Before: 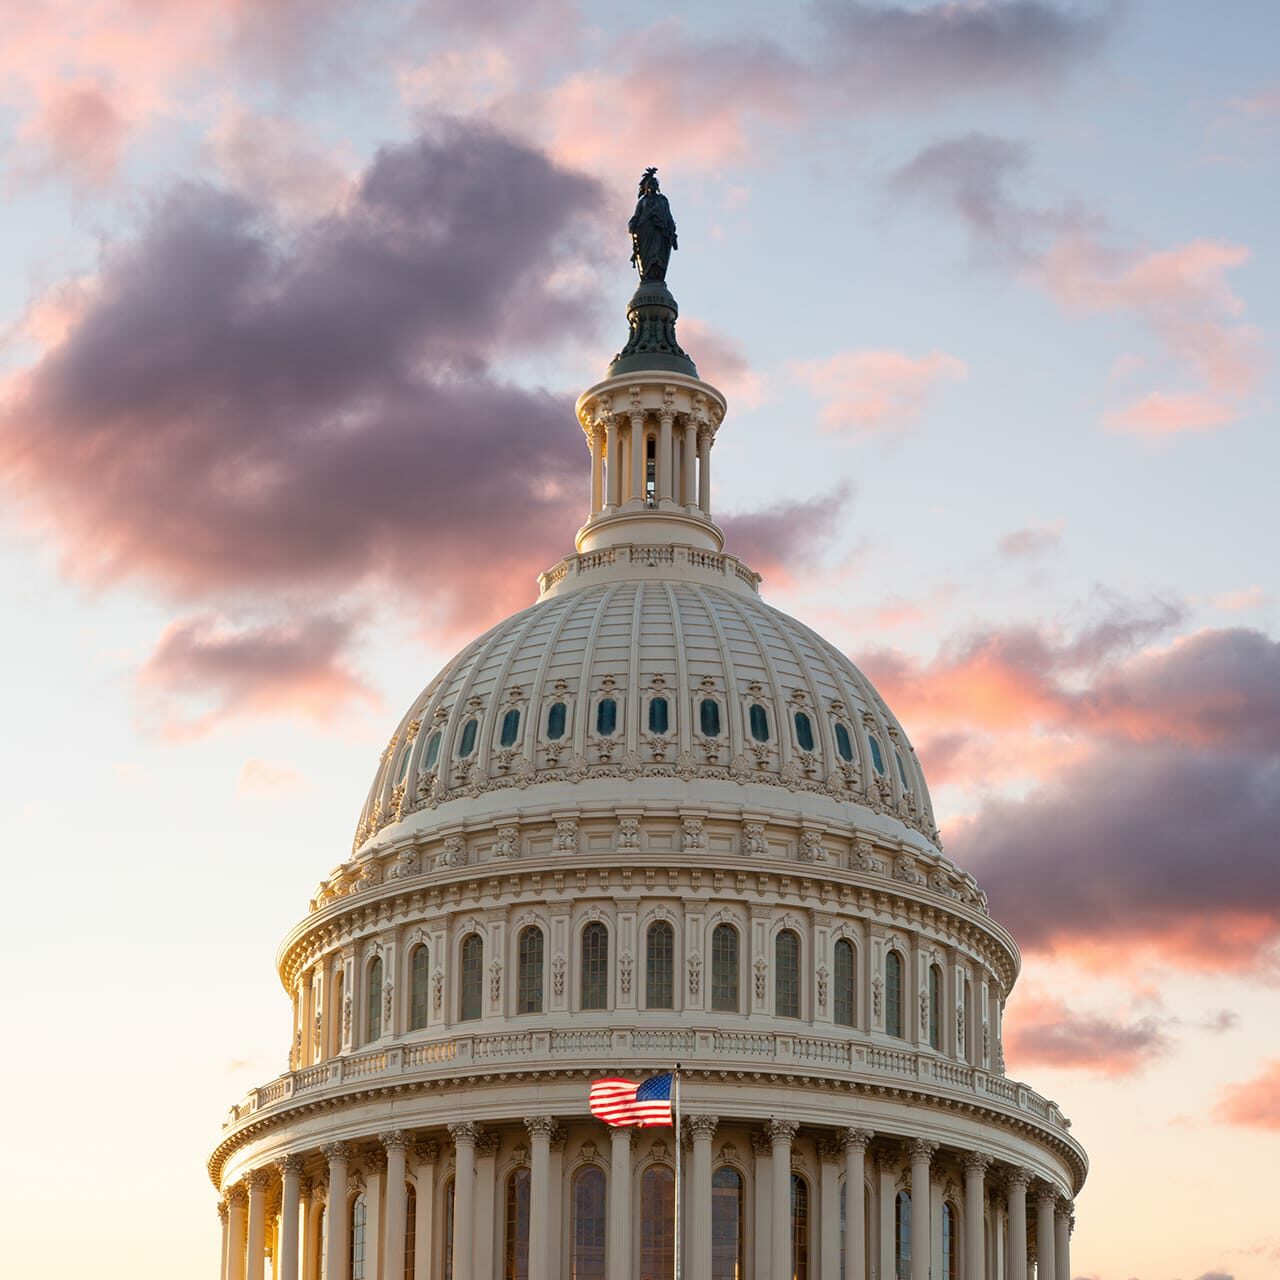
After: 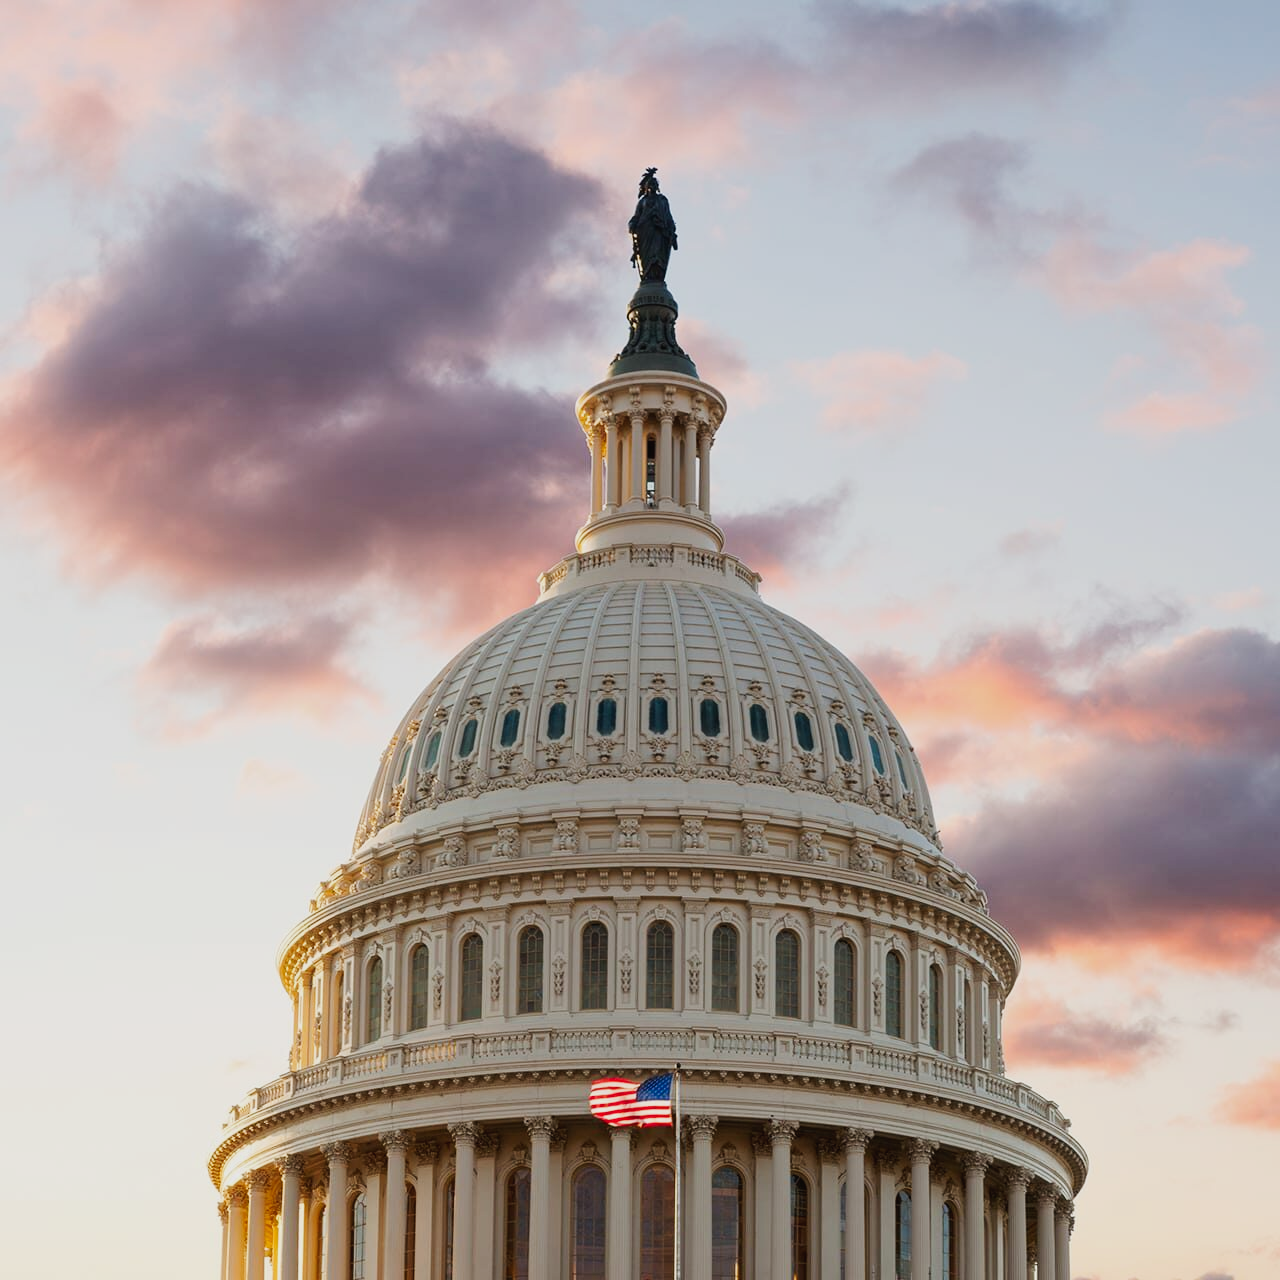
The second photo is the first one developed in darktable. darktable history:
tone curve: curves: ch0 [(0, 0.018) (0.036, 0.038) (0.15, 0.131) (0.27, 0.247) (0.545, 0.561) (0.761, 0.761) (1, 0.919)]; ch1 [(0, 0) (0.179, 0.173) (0.322, 0.32) (0.429, 0.431) (0.502, 0.5) (0.519, 0.522) (0.562, 0.588) (0.625, 0.67) (0.711, 0.745) (1, 1)]; ch2 [(0, 0) (0.29, 0.295) (0.404, 0.436) (0.497, 0.499) (0.521, 0.523) (0.561, 0.605) (0.657, 0.655) (0.712, 0.764) (1, 1)], preserve colors none
